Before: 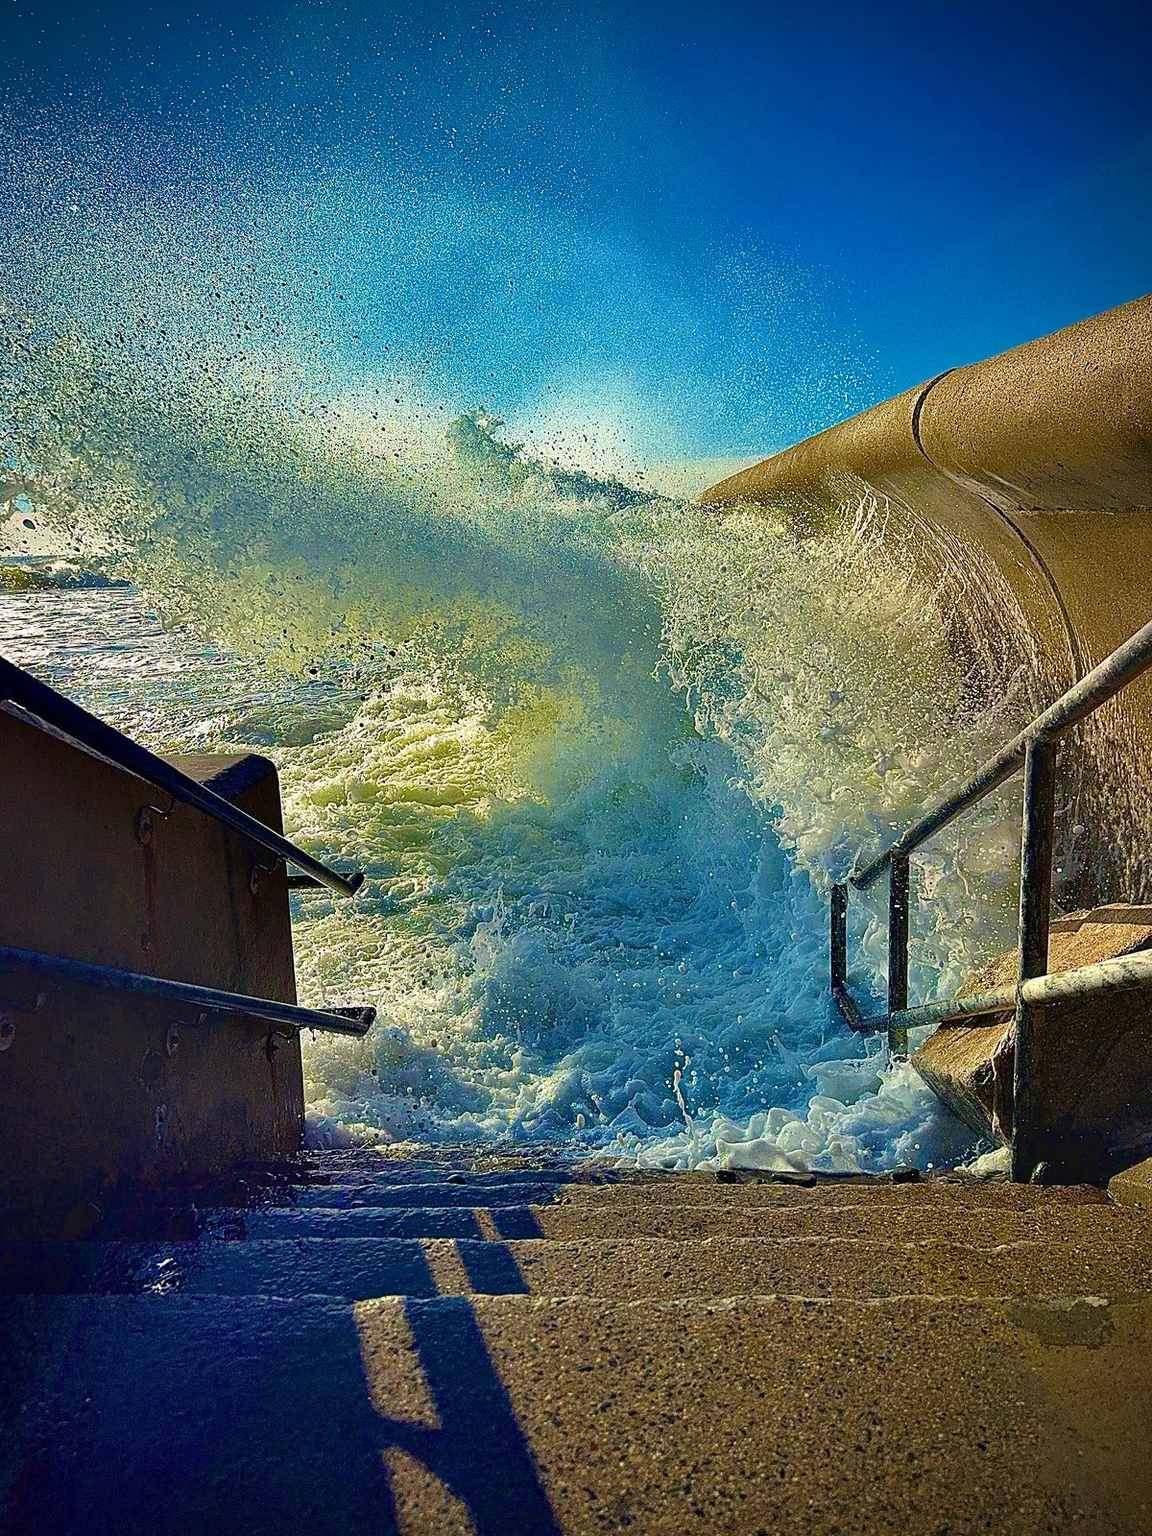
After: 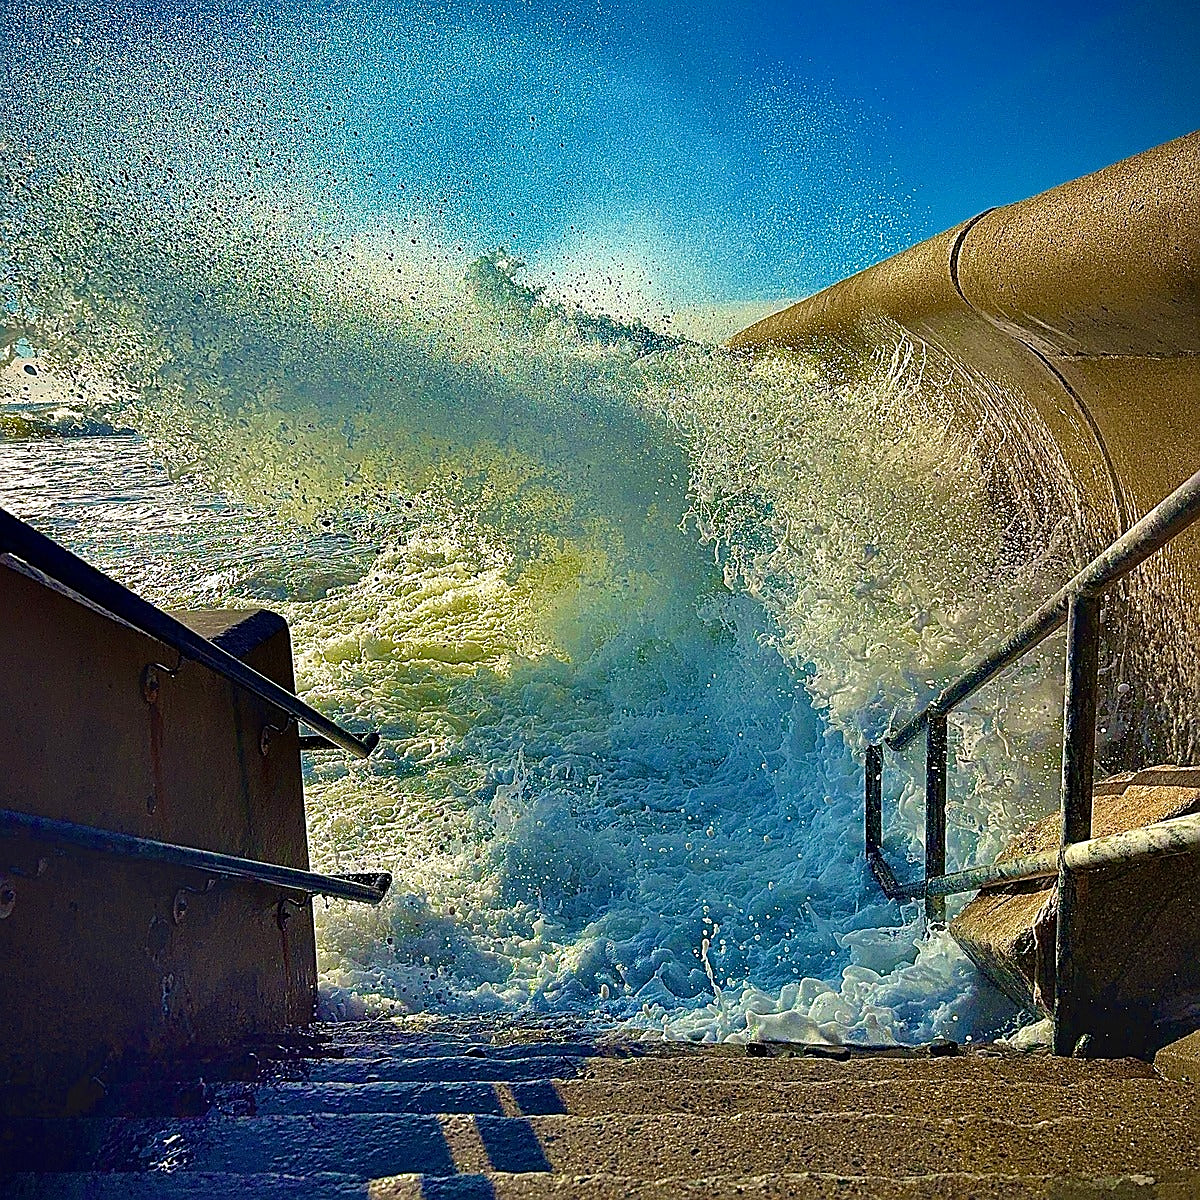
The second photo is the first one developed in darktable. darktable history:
crop: top 11.047%, bottom 13.92%
sharpen: on, module defaults
